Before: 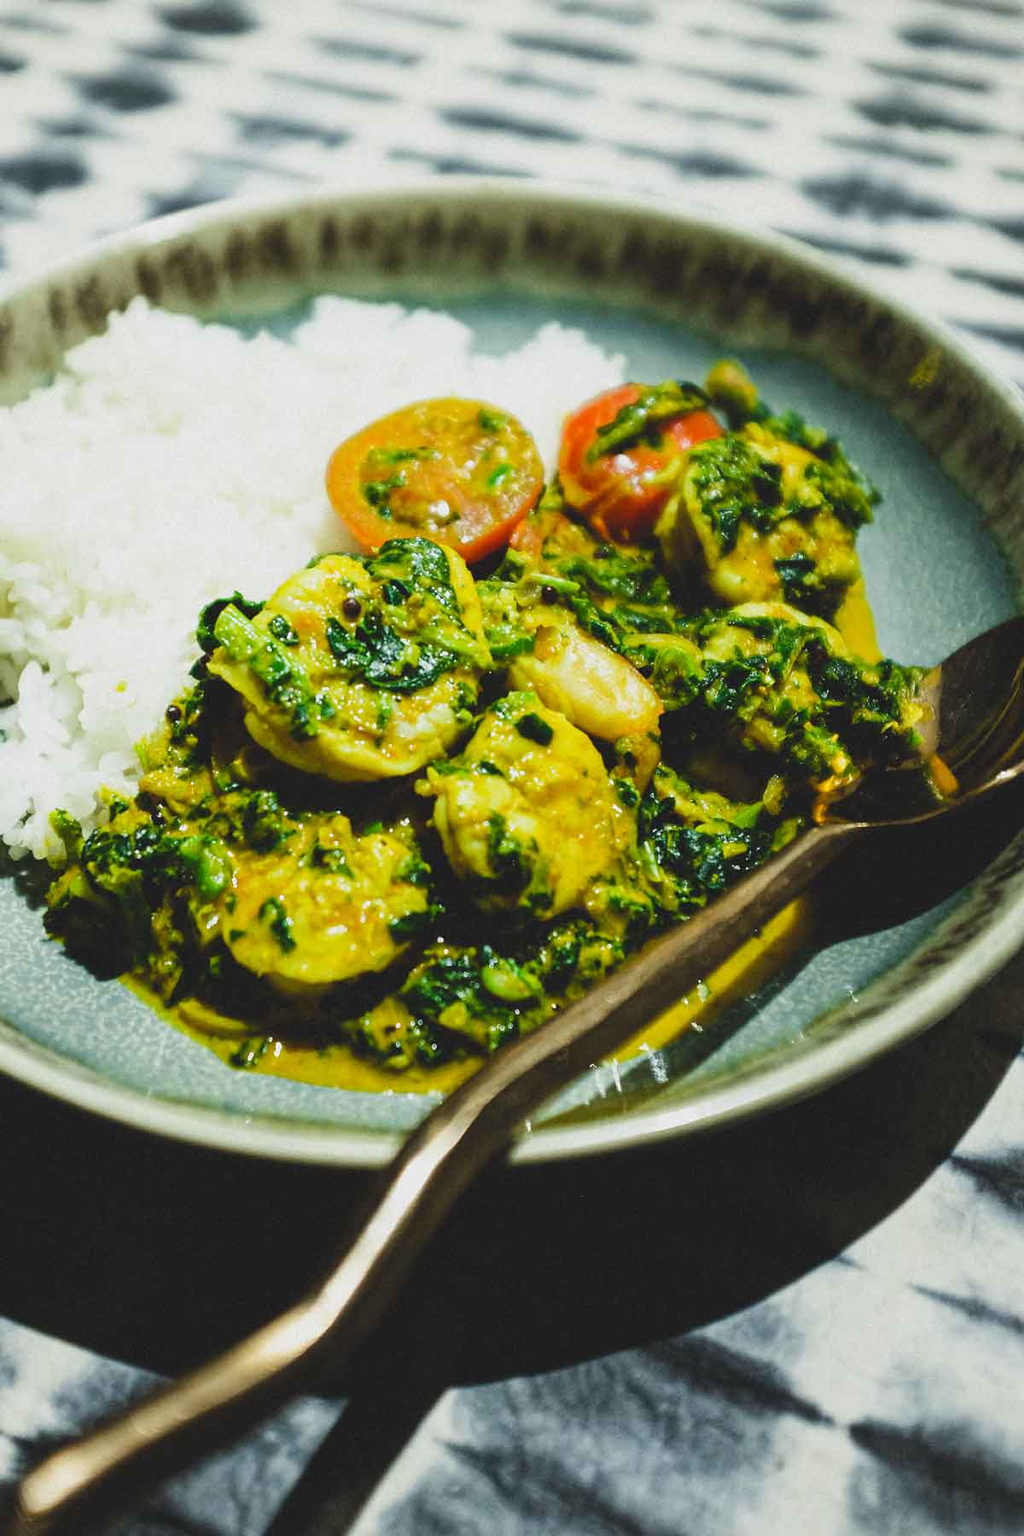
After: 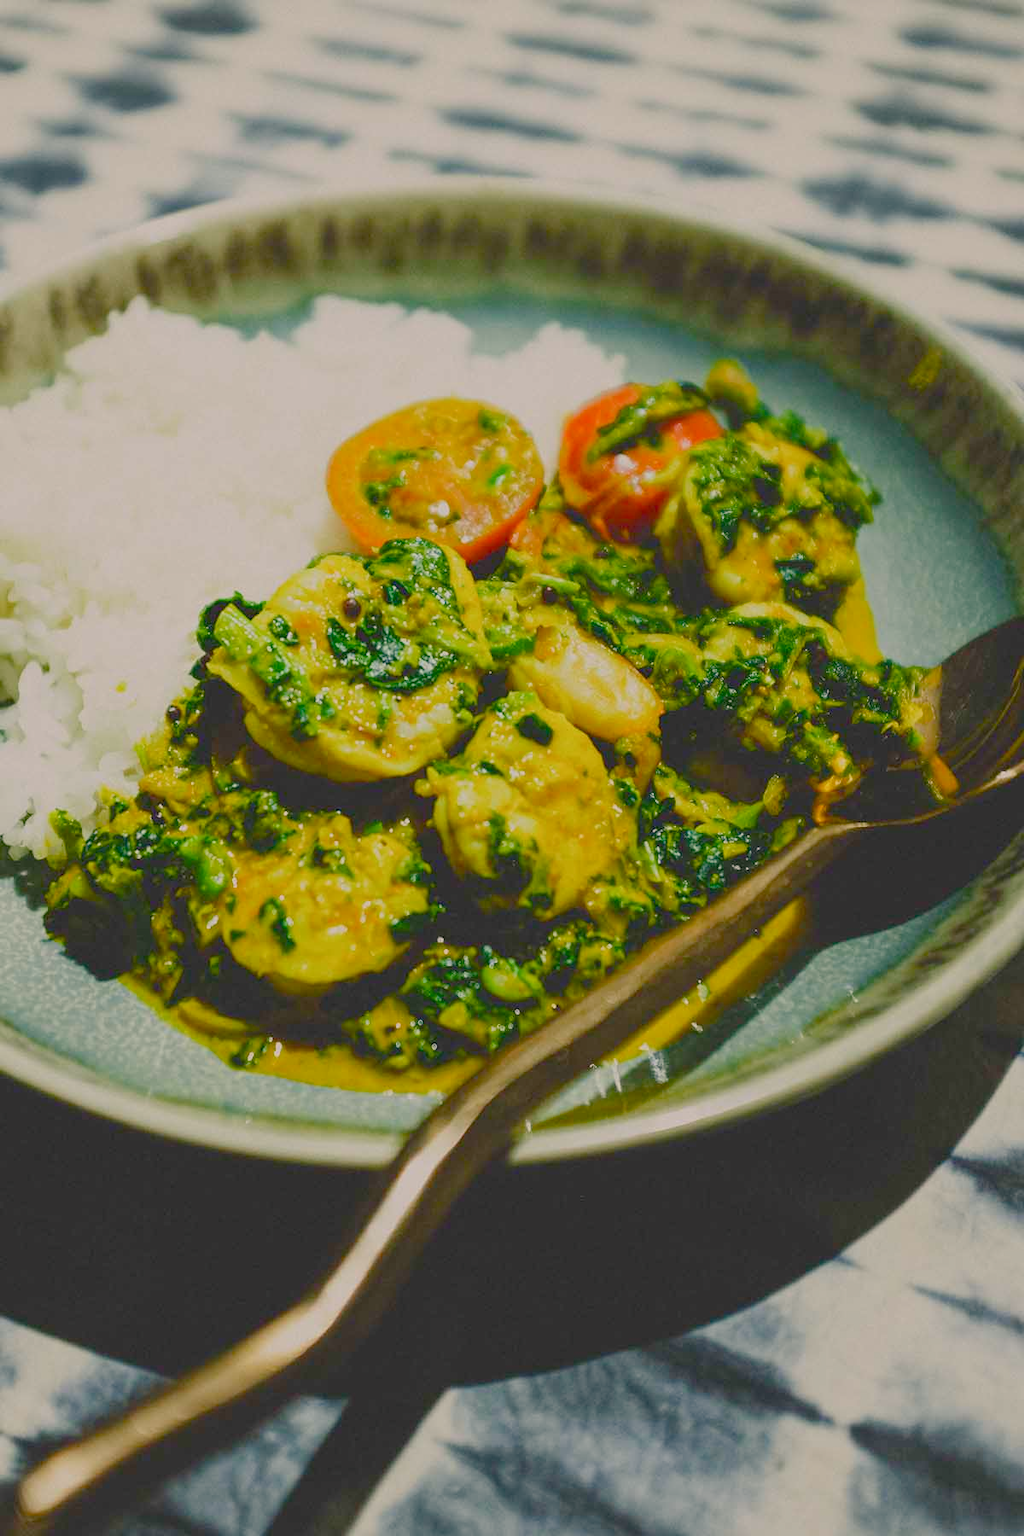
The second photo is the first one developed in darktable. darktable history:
color balance rgb: highlights gain › chroma 2.99%, highlights gain › hue 60.1°, perceptual saturation grading › global saturation 20%, perceptual saturation grading › highlights -24.865%, perceptual saturation grading › shadows 24.853%, contrast -29.349%
